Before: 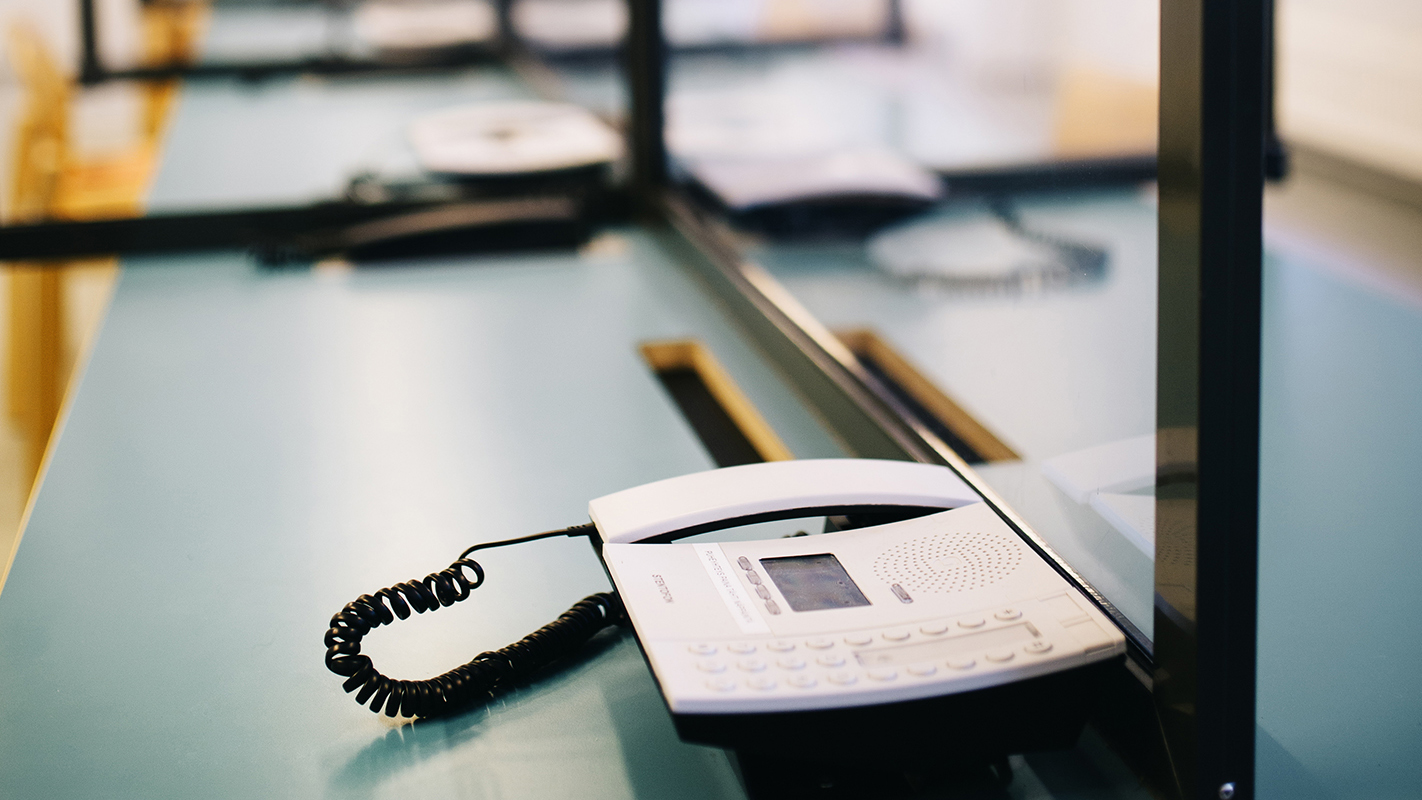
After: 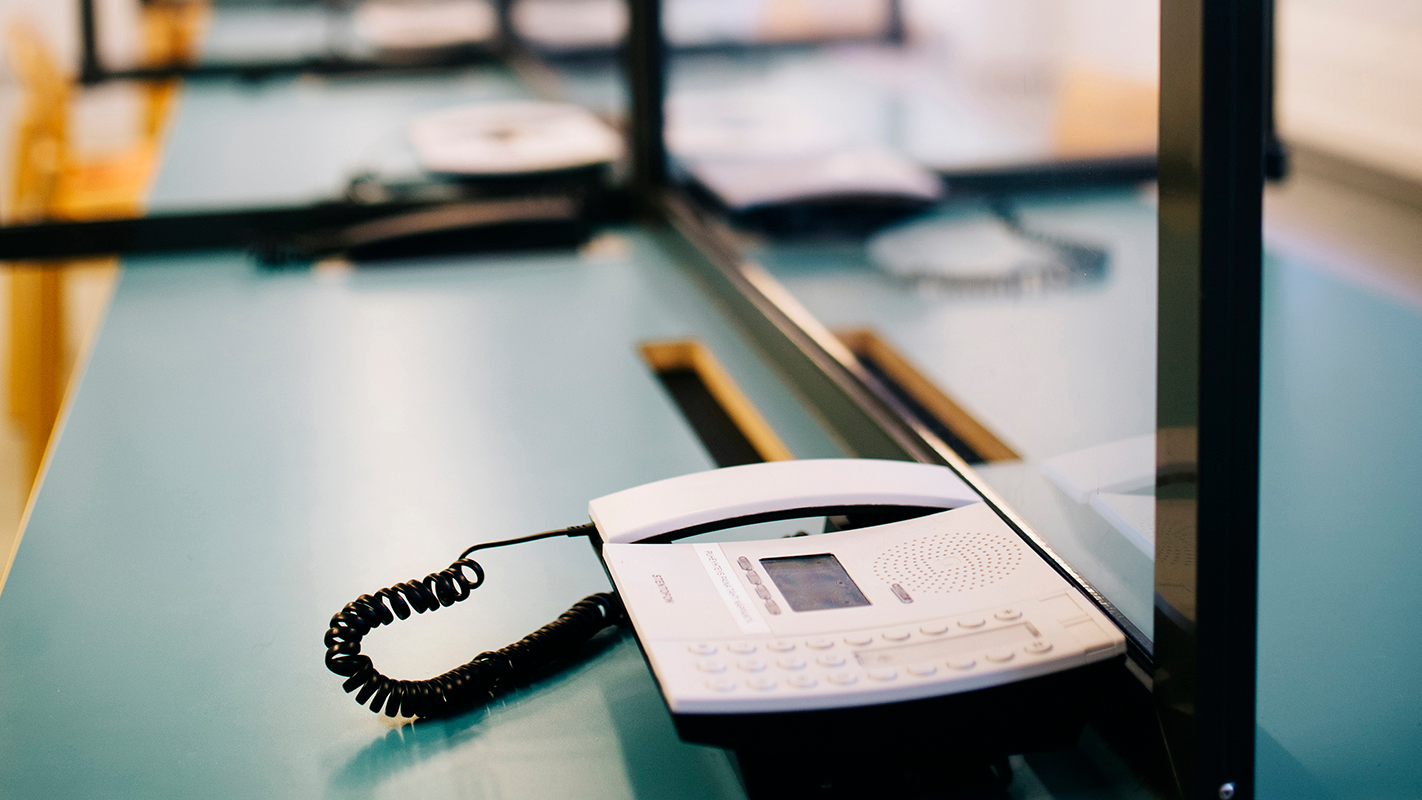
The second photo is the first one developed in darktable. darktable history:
shadows and highlights: shadows 25, highlights -25
levels: mode automatic, gray 50.8%
